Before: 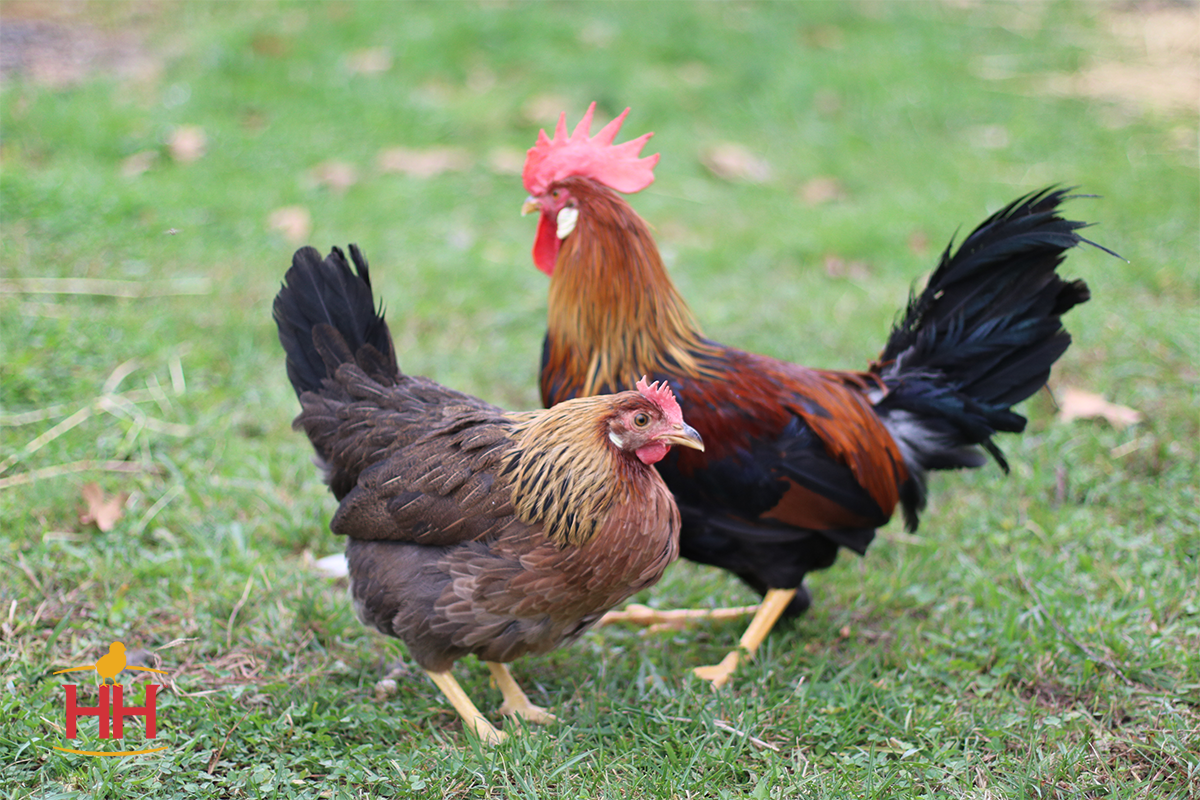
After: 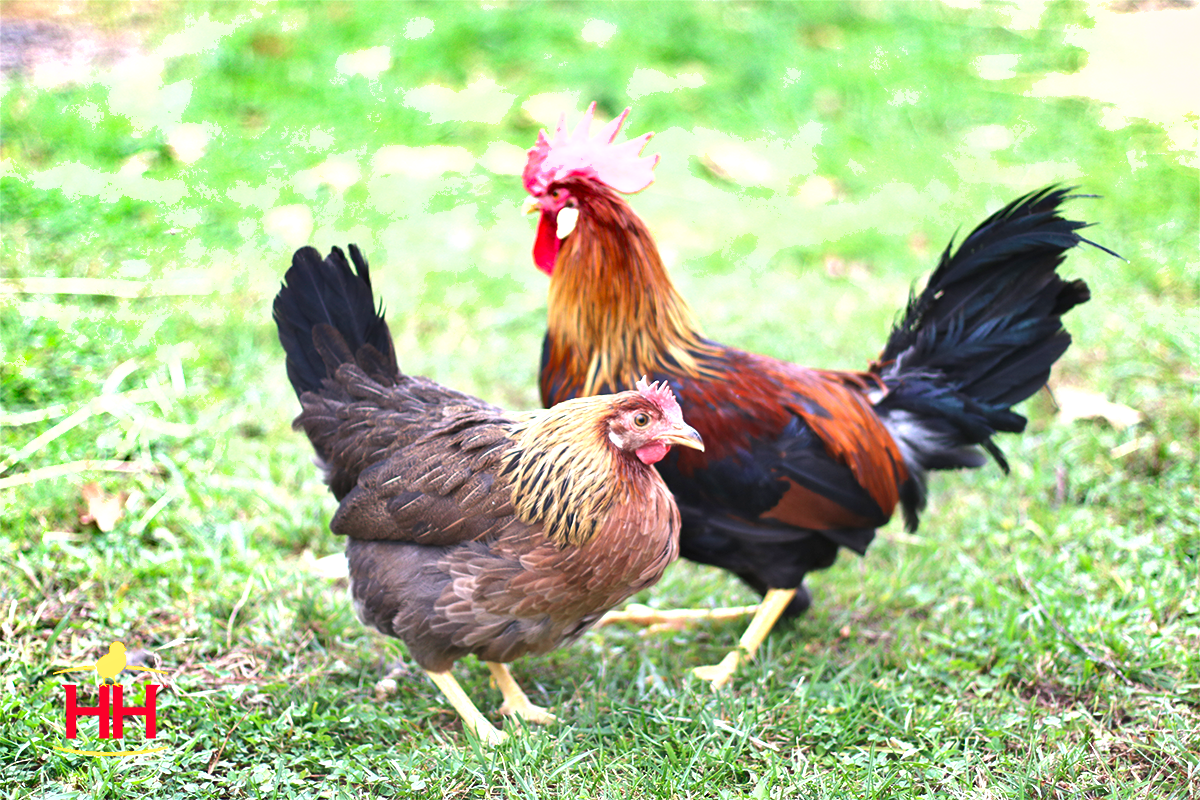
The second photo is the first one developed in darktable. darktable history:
exposure: exposure 1.137 EV, compensate highlight preservation false
shadows and highlights: soften with gaussian
